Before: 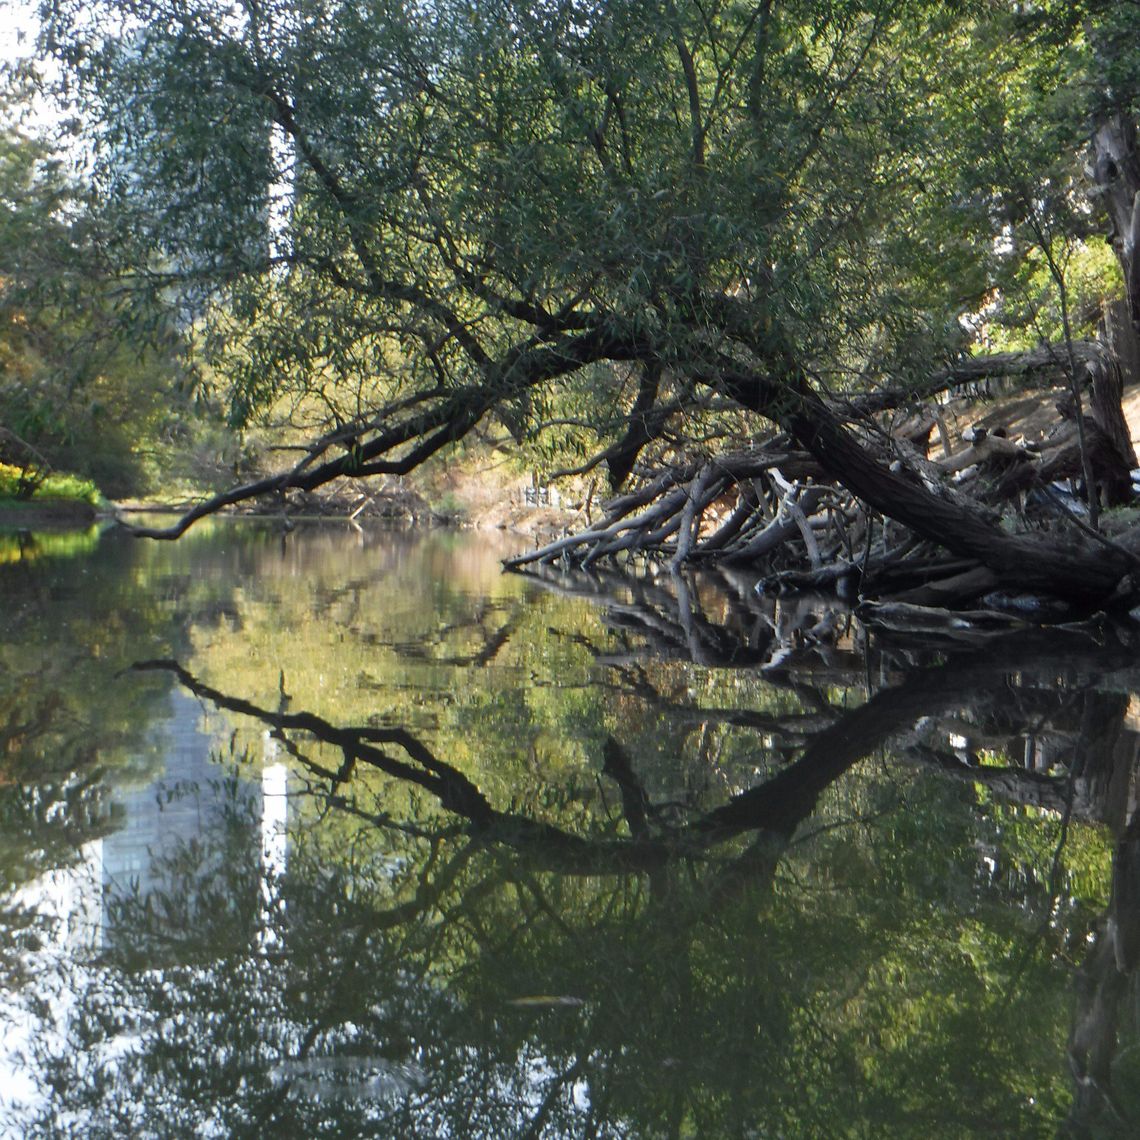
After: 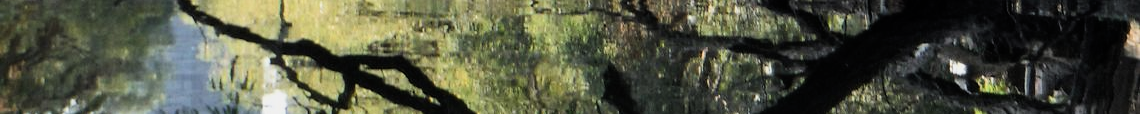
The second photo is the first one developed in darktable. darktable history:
crop and rotate: top 59.084%, bottom 30.916%
filmic rgb: black relative exposure -16 EV, white relative exposure 6.29 EV, hardness 5.1, contrast 1.35
